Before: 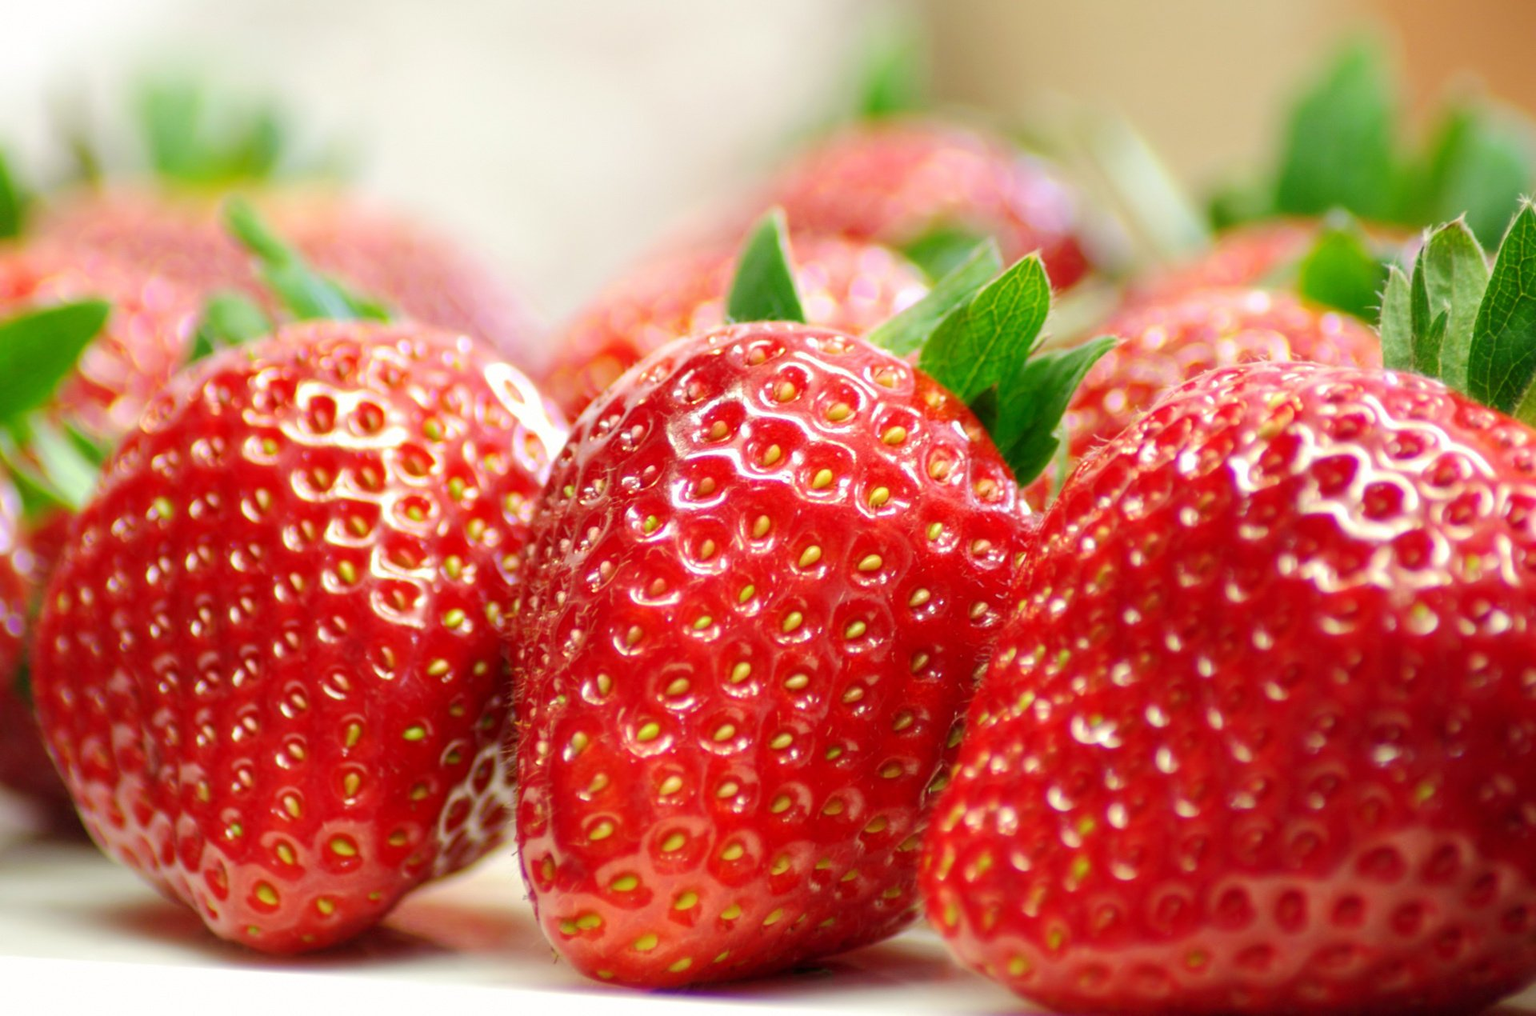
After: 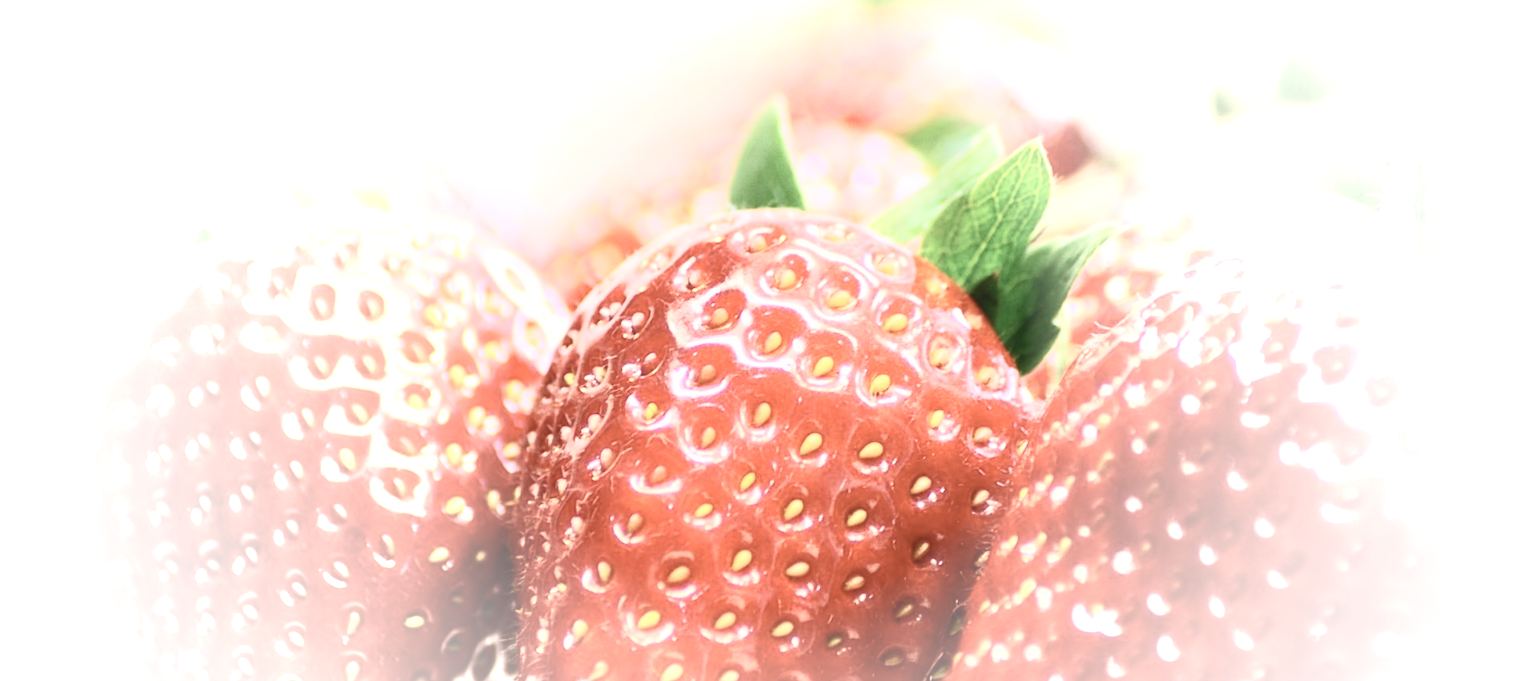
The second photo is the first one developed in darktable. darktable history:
vignetting: fall-off start 34.61%, fall-off radius 64.62%, brightness 0.99, saturation -0.493, width/height ratio 0.964
contrast brightness saturation: contrast 0.58, brightness 0.574, saturation -0.332
crop: top 11.147%, bottom 21.803%
